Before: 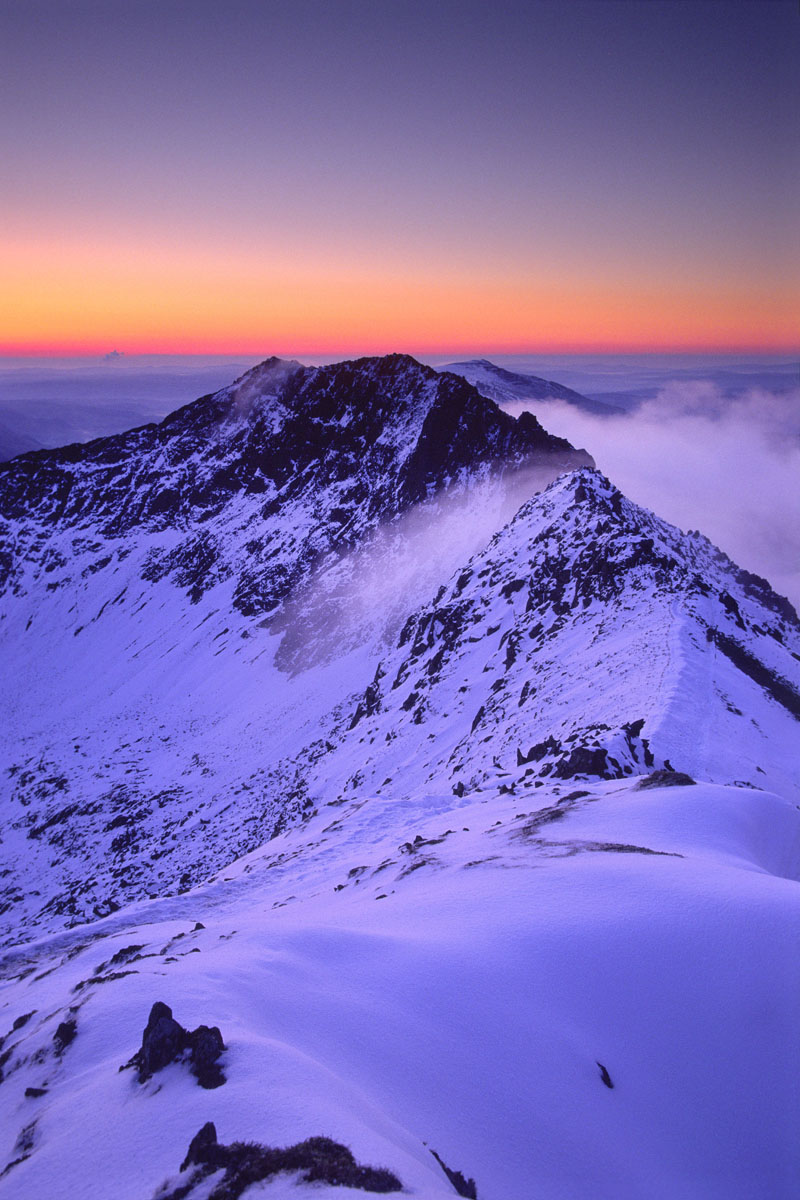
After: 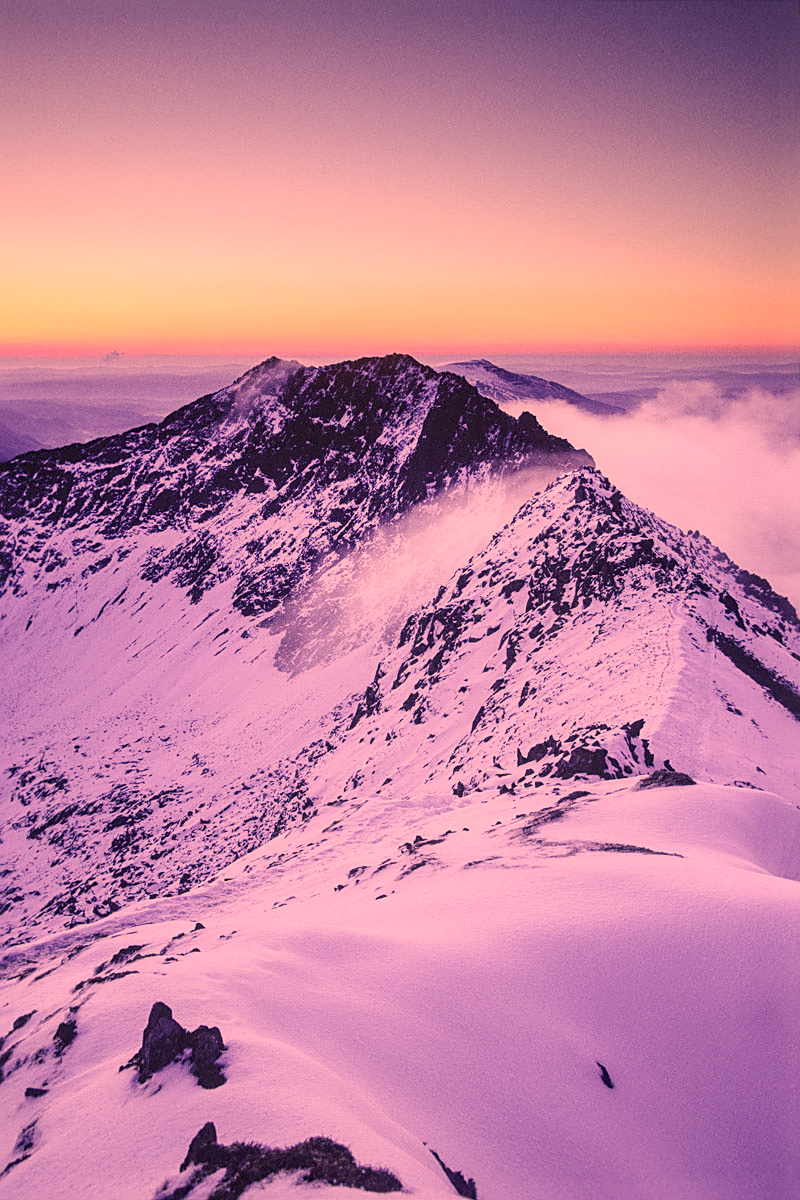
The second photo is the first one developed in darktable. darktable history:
tone curve: curves: ch0 [(0, 0) (0.003, 0.003) (0.011, 0.014) (0.025, 0.033) (0.044, 0.06) (0.069, 0.096) (0.1, 0.132) (0.136, 0.174) (0.177, 0.226) (0.224, 0.282) (0.277, 0.352) (0.335, 0.435) (0.399, 0.524) (0.468, 0.615) (0.543, 0.695) (0.623, 0.771) (0.709, 0.835) (0.801, 0.894) (0.898, 0.944) (1, 1)], preserve colors none
sharpen: on, module defaults
local contrast: on, module defaults
color correction: highlights a* 40, highlights b* 40, saturation 0.69
